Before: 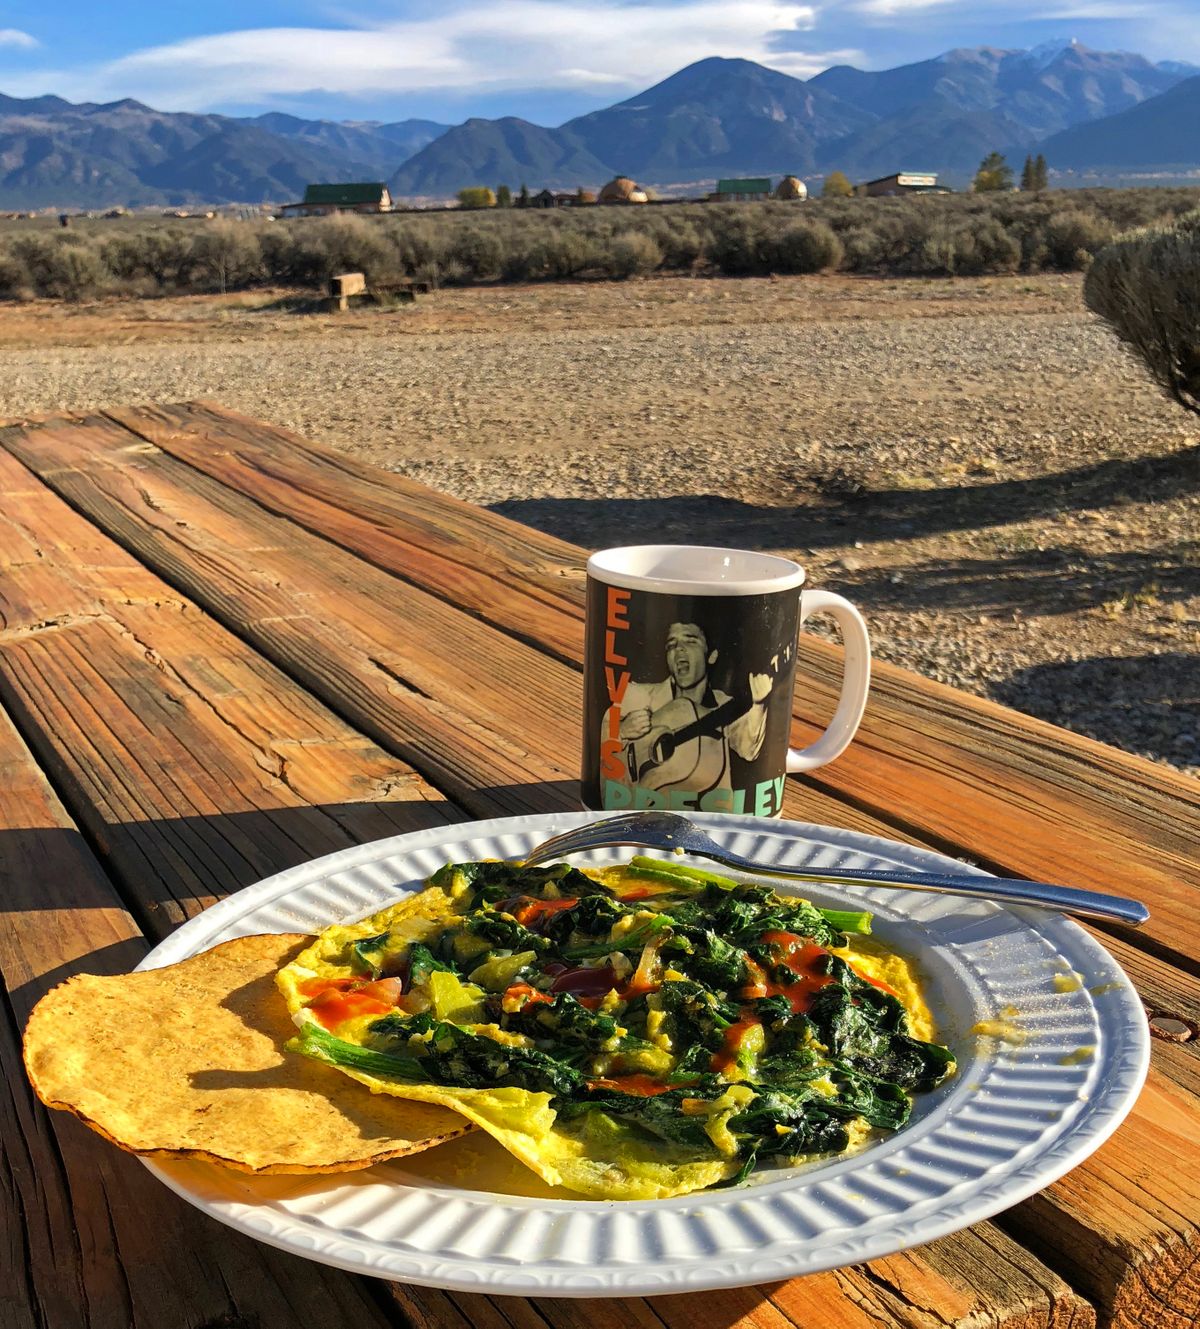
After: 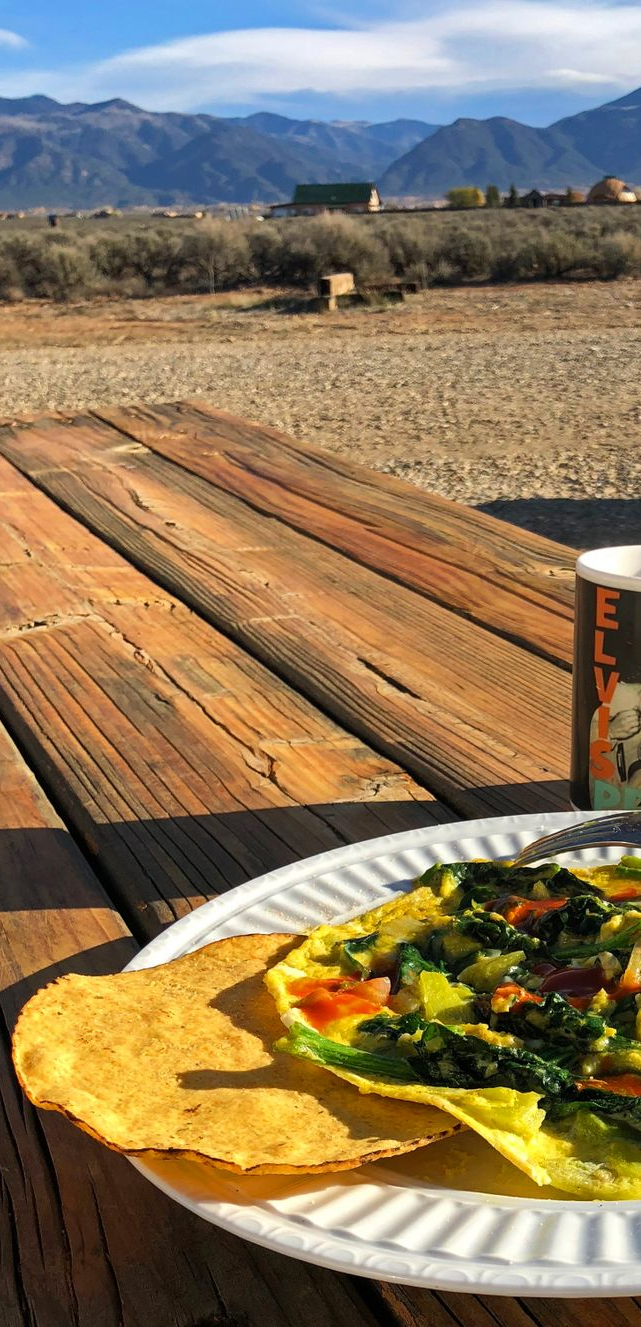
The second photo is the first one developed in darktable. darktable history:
crop: left 0.985%, right 45.525%, bottom 0.082%
